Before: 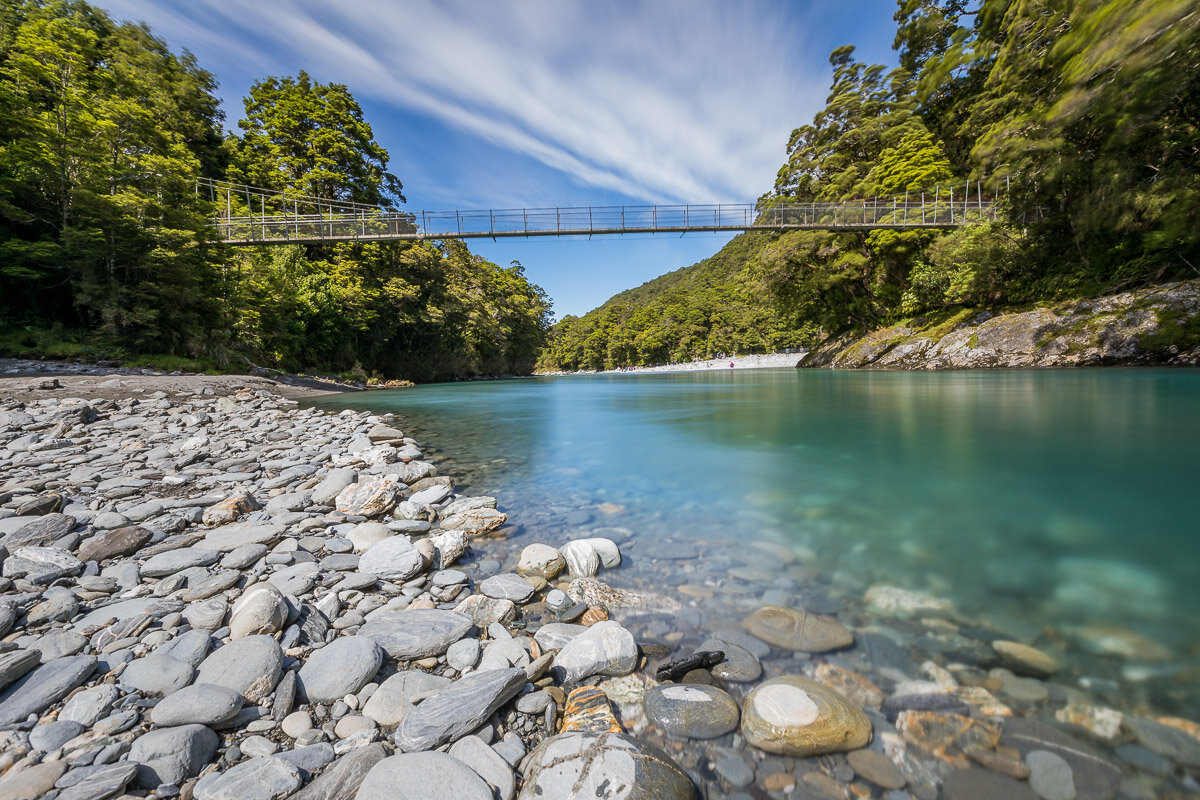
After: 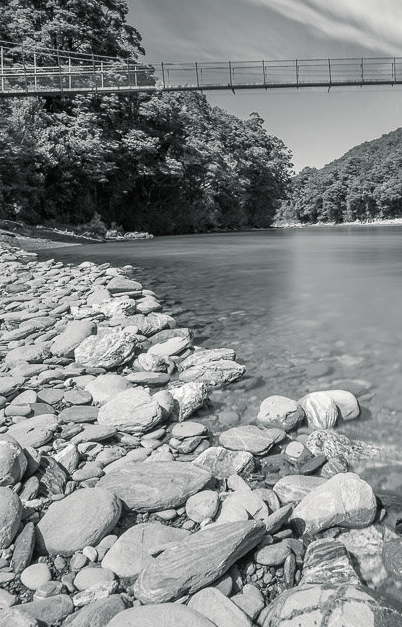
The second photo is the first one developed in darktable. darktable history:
crop and rotate: left 21.77%, top 18.528%, right 44.676%, bottom 2.997%
monochrome: size 1
rotate and perspective: automatic cropping original format, crop left 0, crop top 0
exposure: compensate highlight preservation false
split-toning: shadows › hue 190.8°, shadows › saturation 0.05, highlights › hue 54°, highlights › saturation 0.05, compress 0%
